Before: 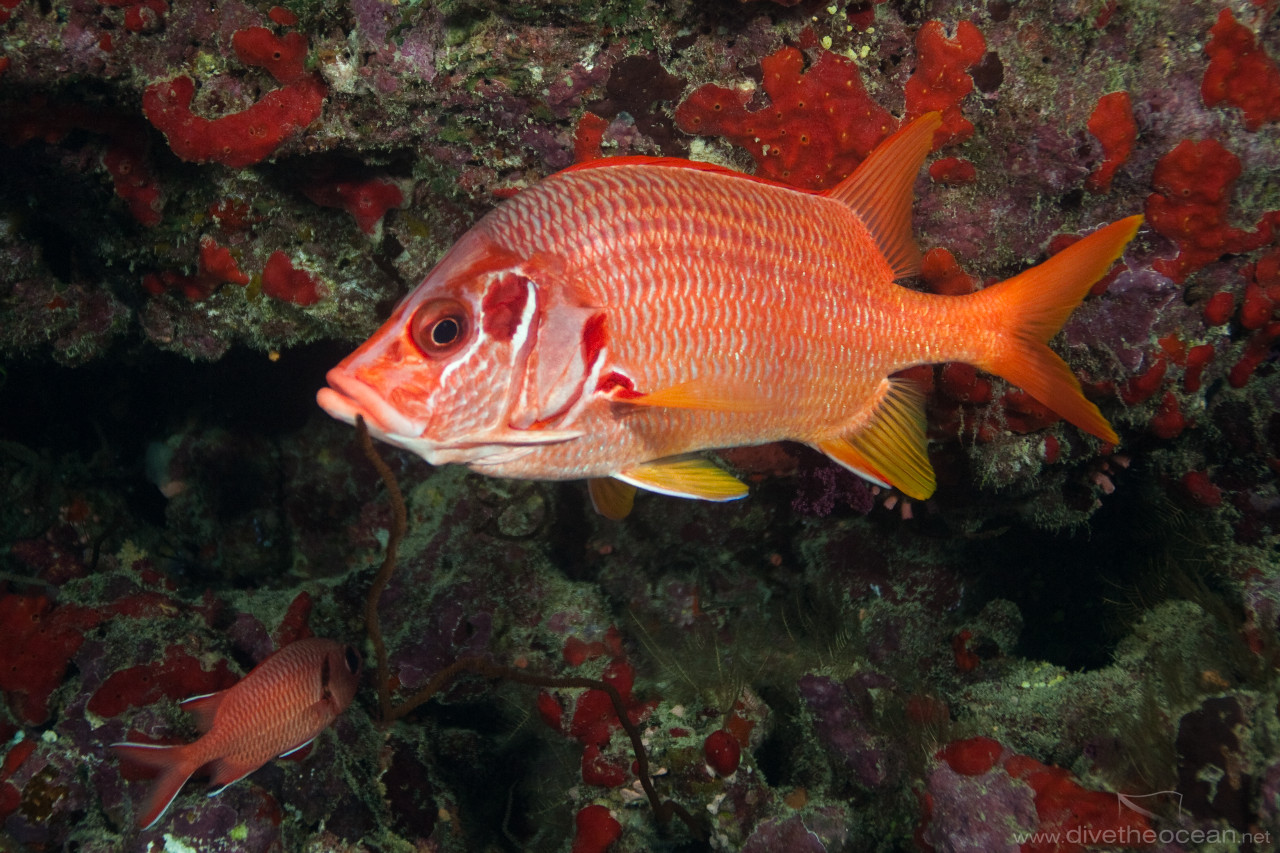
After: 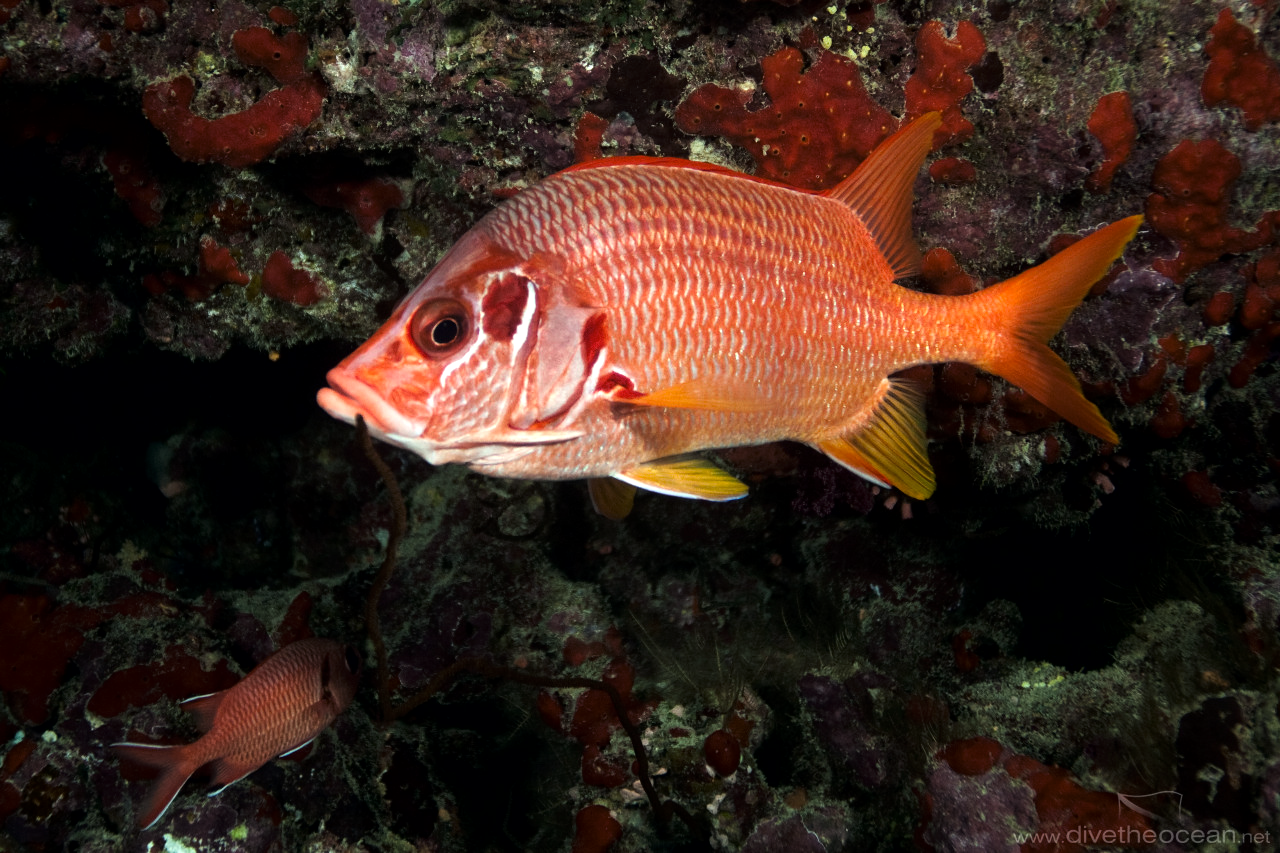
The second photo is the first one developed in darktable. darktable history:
tone curve: curves: ch0 [(0, 0) (0.153, 0.06) (1, 1)], color space Lab, linked channels
exposure: black level correction 0.004, exposure 0.41 EV, compensate highlight preservation false
